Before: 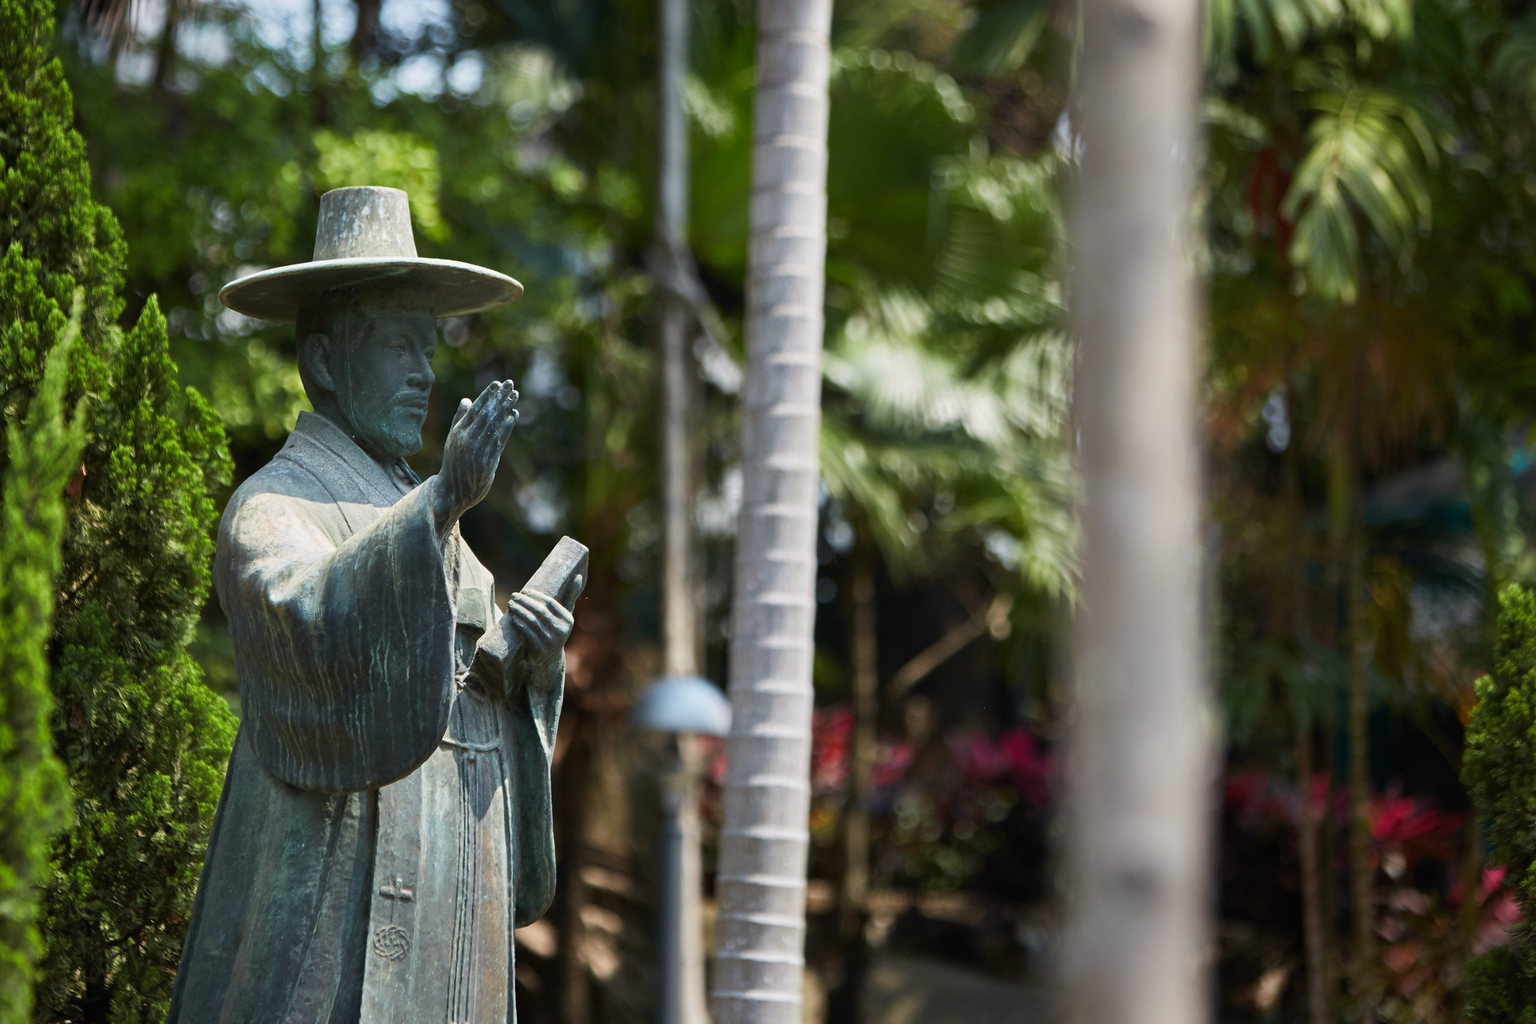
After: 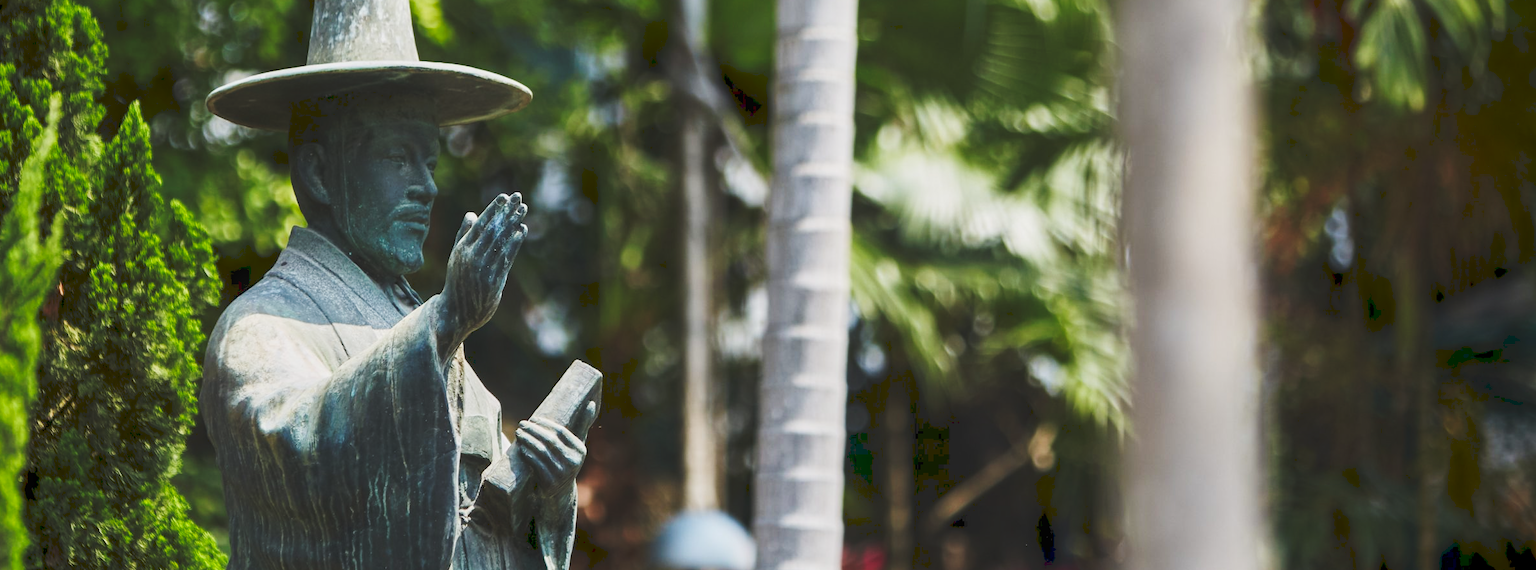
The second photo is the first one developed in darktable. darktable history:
tone curve: curves: ch0 [(0, 0) (0.003, 0.117) (0.011, 0.125) (0.025, 0.133) (0.044, 0.144) (0.069, 0.152) (0.1, 0.167) (0.136, 0.186) (0.177, 0.21) (0.224, 0.244) (0.277, 0.295) (0.335, 0.357) (0.399, 0.445) (0.468, 0.531) (0.543, 0.629) (0.623, 0.716) (0.709, 0.803) (0.801, 0.876) (0.898, 0.939) (1, 1)], preserve colors none
local contrast: detail 109%
crop: left 1.767%, top 19.624%, right 4.939%, bottom 28.392%
exposure: black level correction 0.004, exposure 0.017 EV, compensate highlight preservation false
